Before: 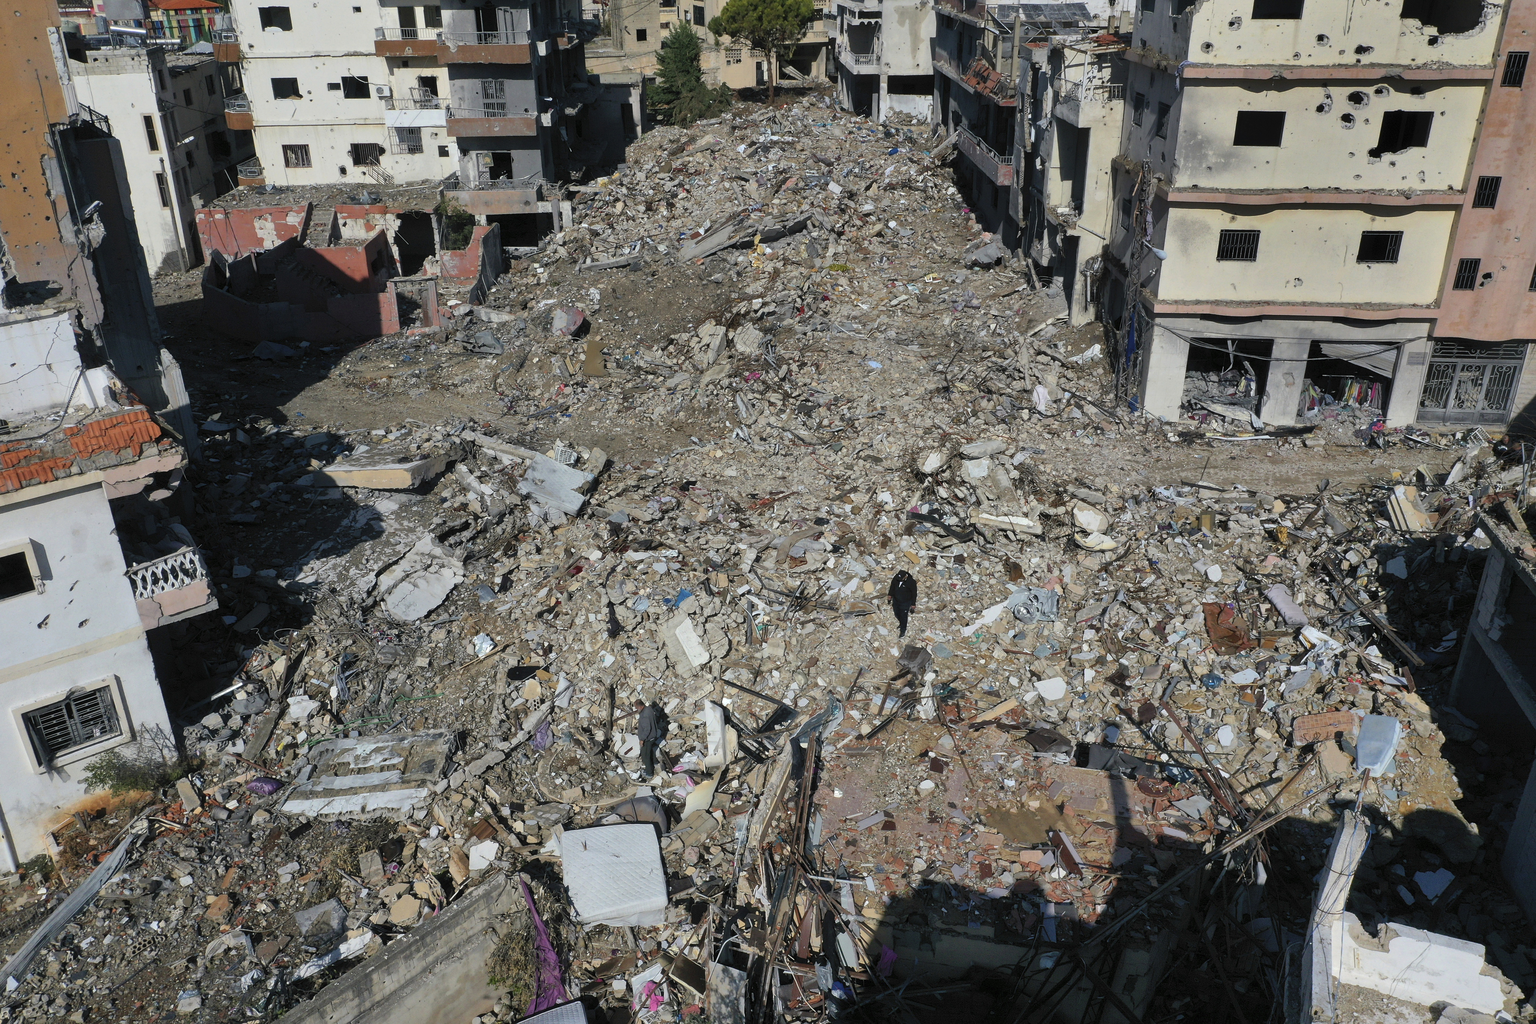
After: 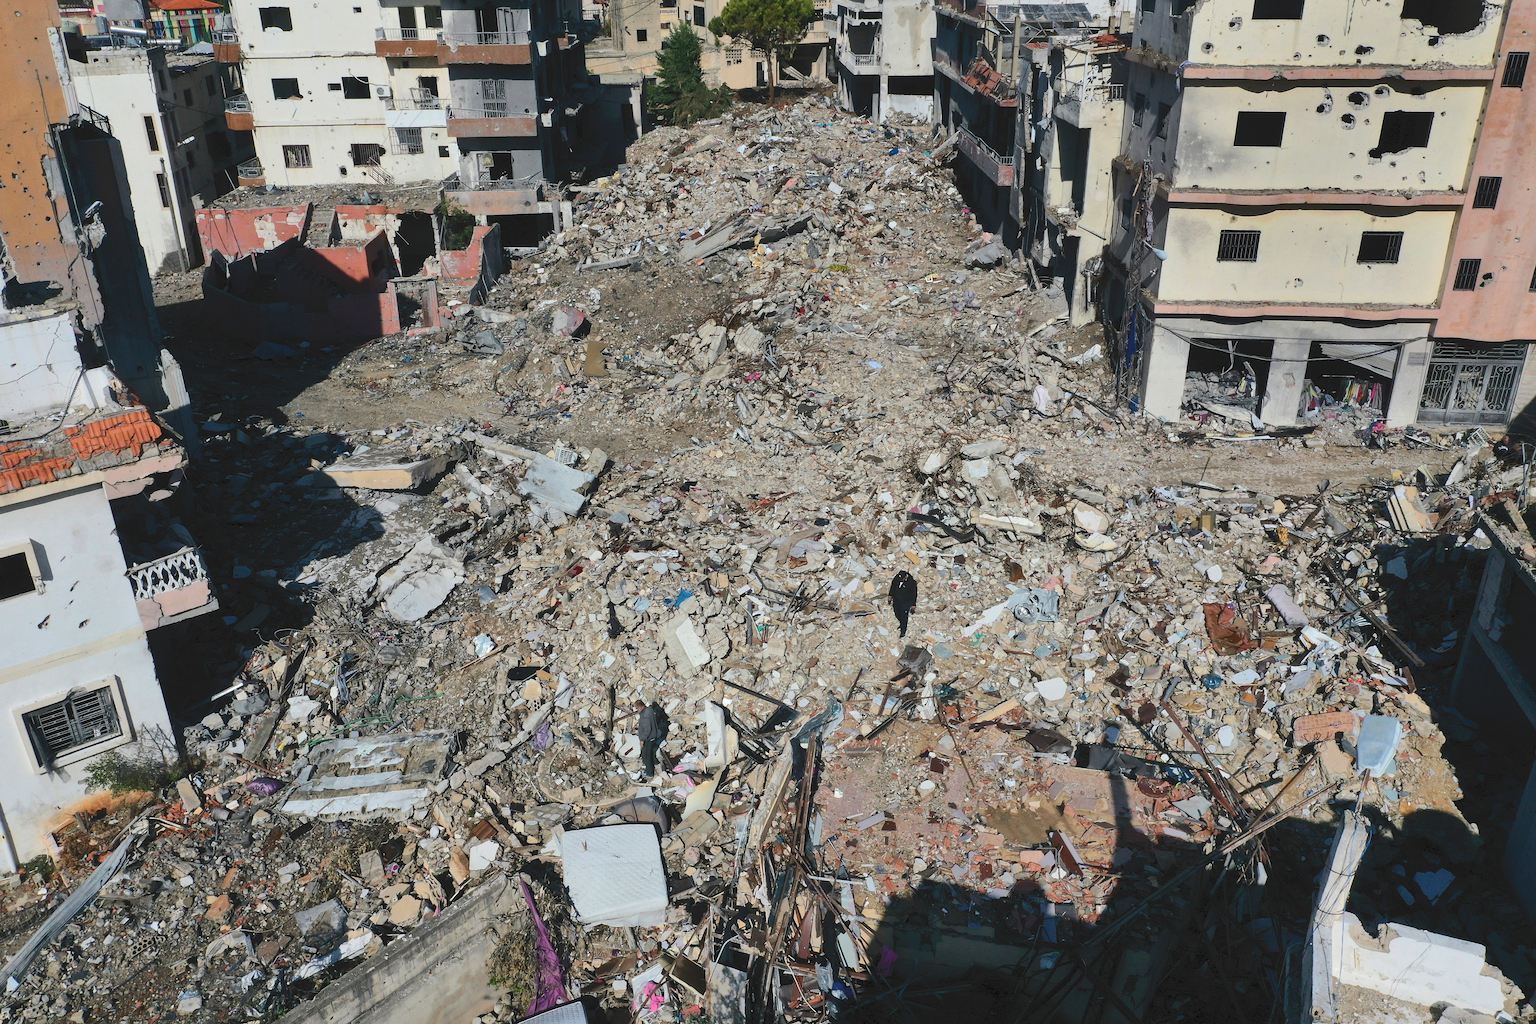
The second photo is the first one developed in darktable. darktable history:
tone curve: curves: ch0 [(0, 0) (0.003, 0.1) (0.011, 0.101) (0.025, 0.11) (0.044, 0.126) (0.069, 0.14) (0.1, 0.158) (0.136, 0.18) (0.177, 0.206) (0.224, 0.243) (0.277, 0.293) (0.335, 0.36) (0.399, 0.446) (0.468, 0.537) (0.543, 0.618) (0.623, 0.694) (0.709, 0.763) (0.801, 0.836) (0.898, 0.908) (1, 1)], color space Lab, independent channels, preserve colors none
